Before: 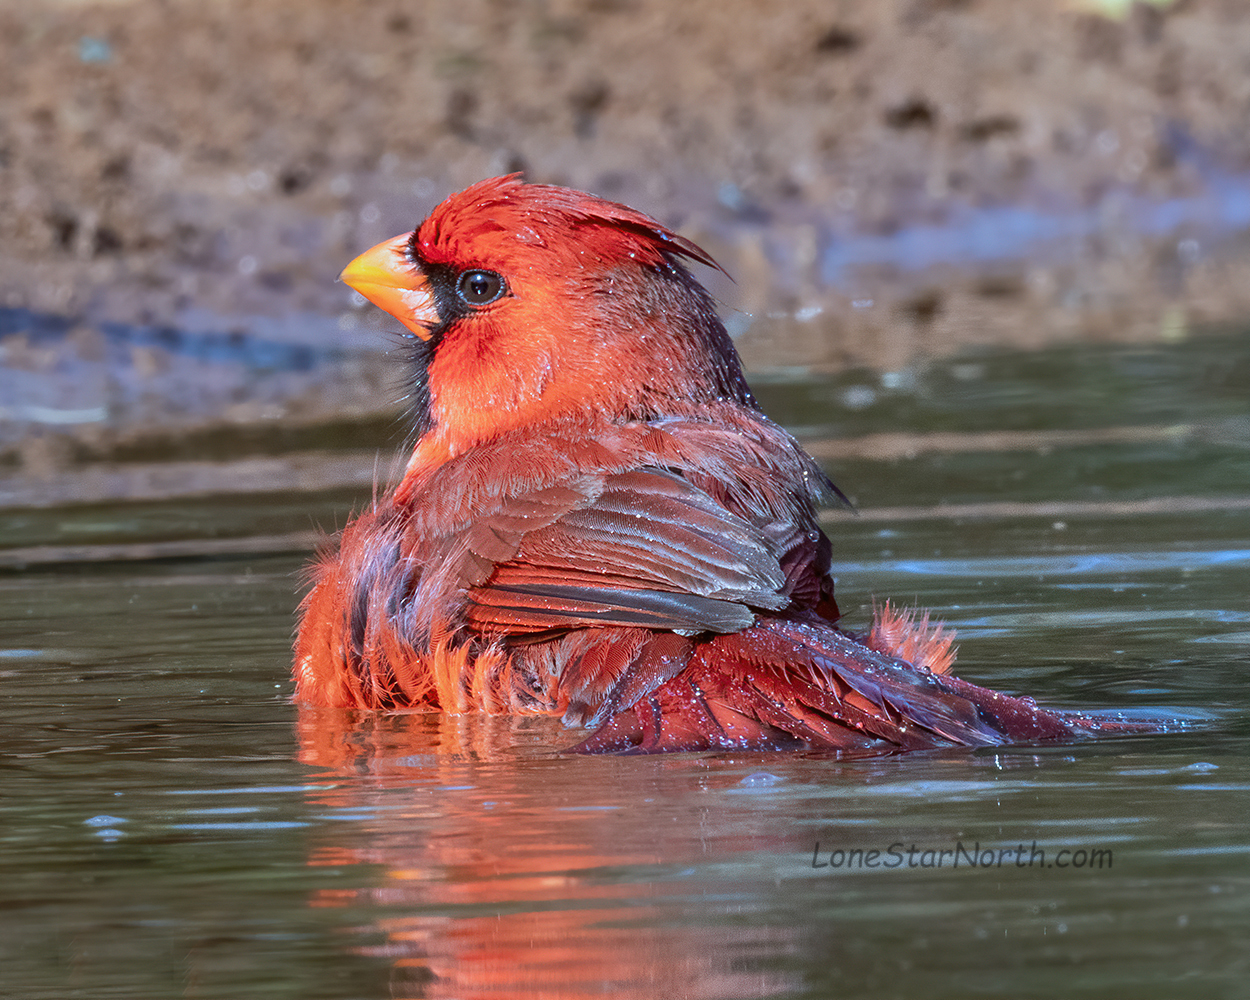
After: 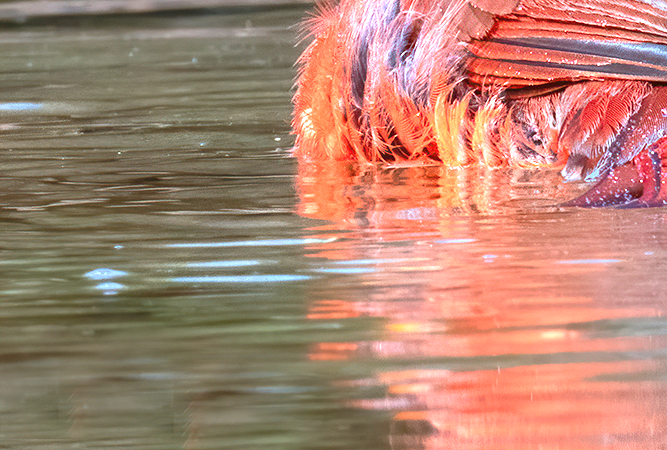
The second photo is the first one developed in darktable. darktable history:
exposure: exposure 1.25 EV, compensate exposure bias true, compensate highlight preservation false
crop and rotate: top 54.778%, right 46.61%, bottom 0.159%
